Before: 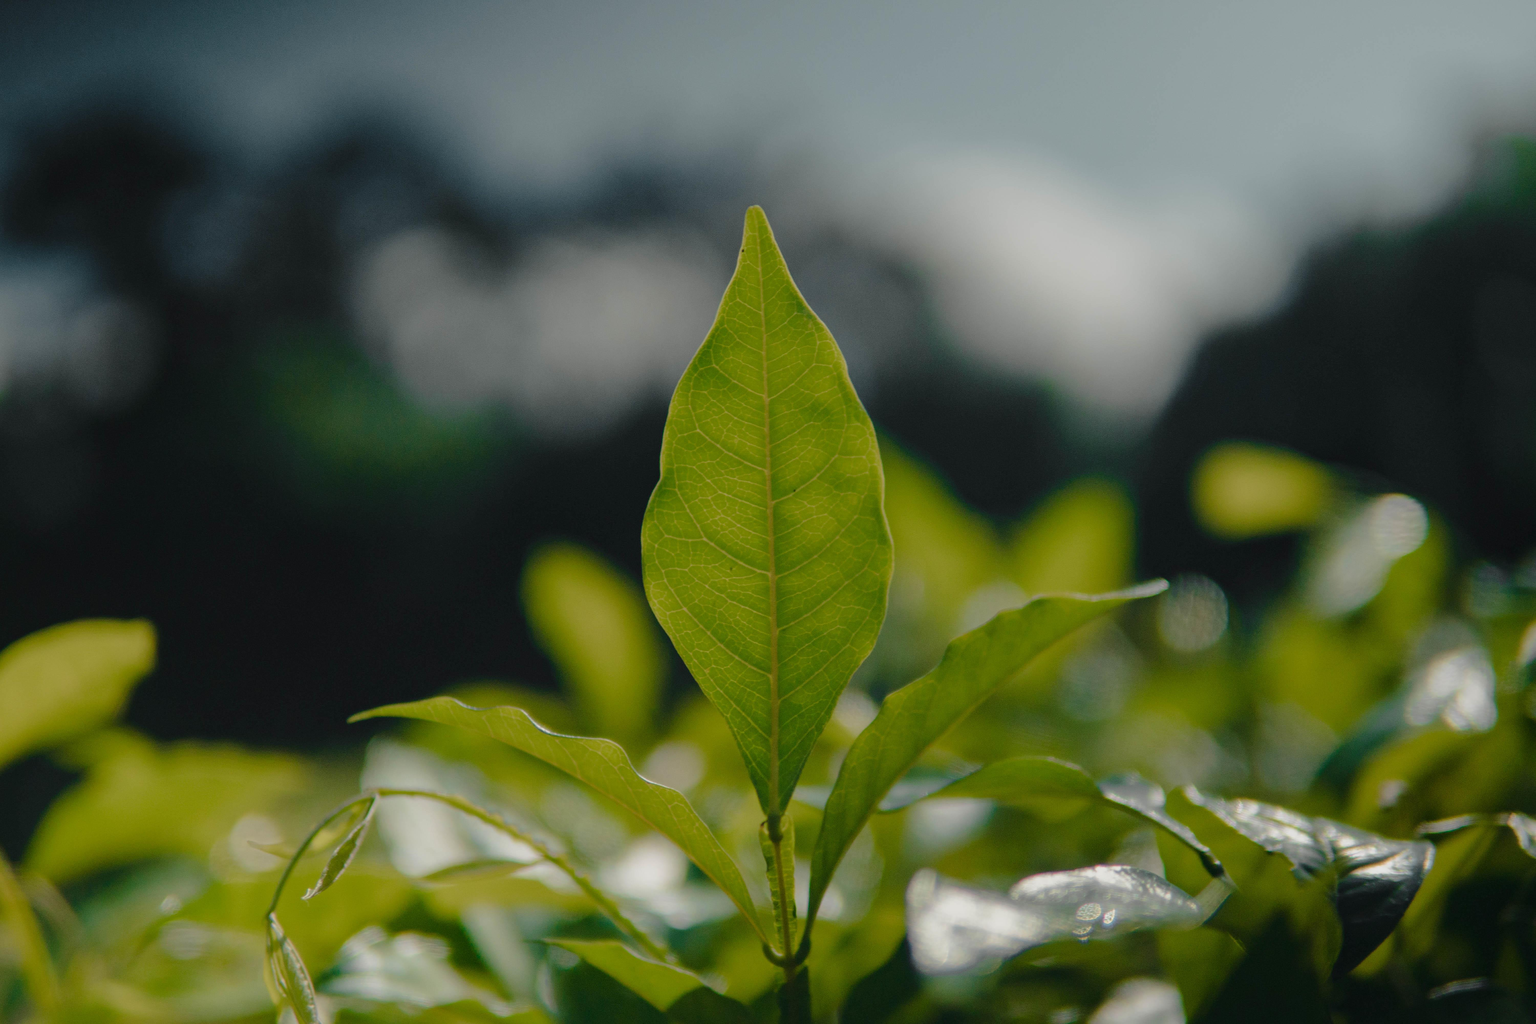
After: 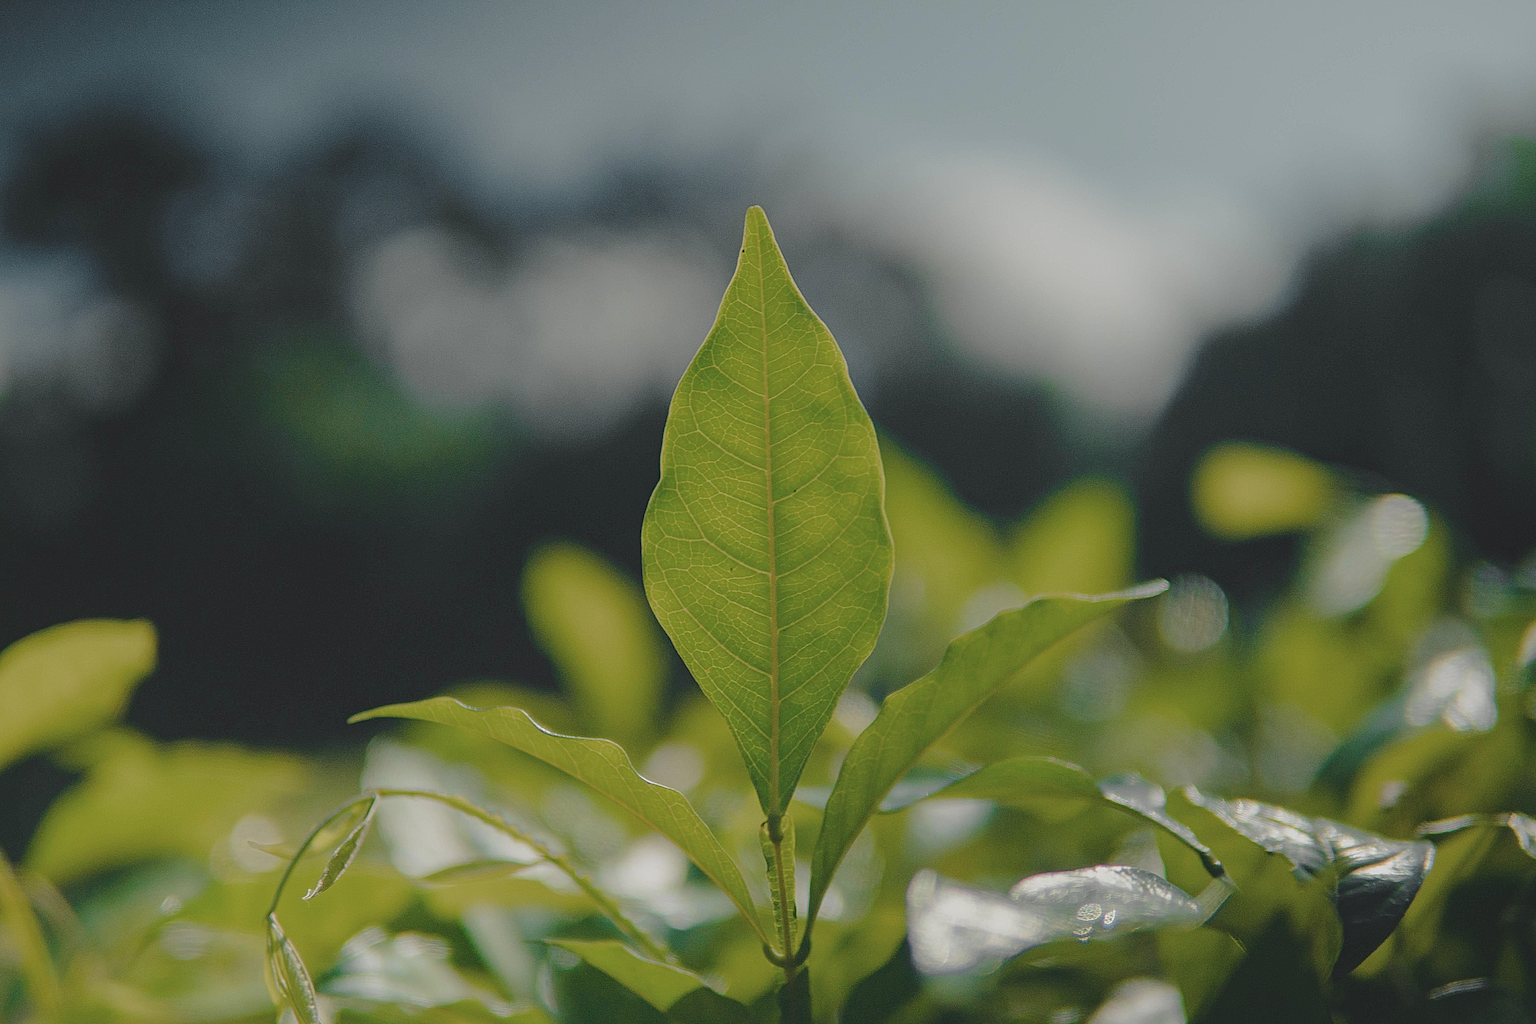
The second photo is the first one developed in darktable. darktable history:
local contrast: mode bilateral grid, contrast 20, coarseness 3, detail 298%, midtone range 0.2
contrast brightness saturation: contrast -0.165, brightness 0.05, saturation -0.133
